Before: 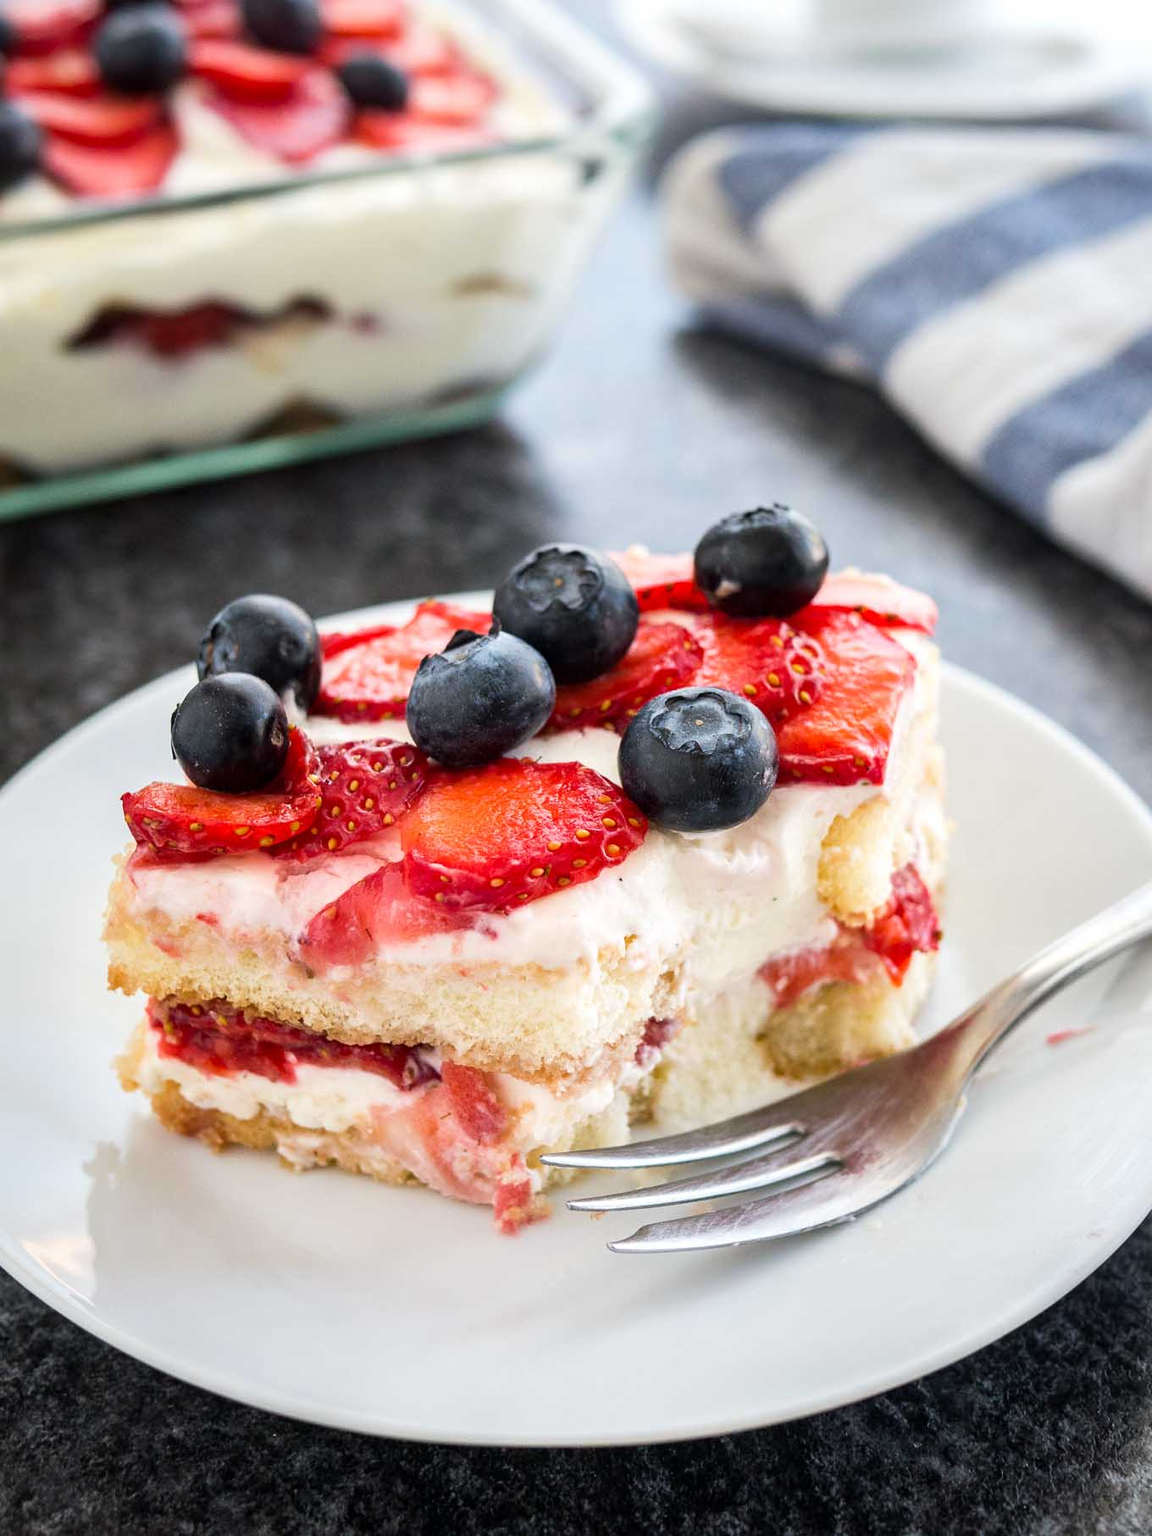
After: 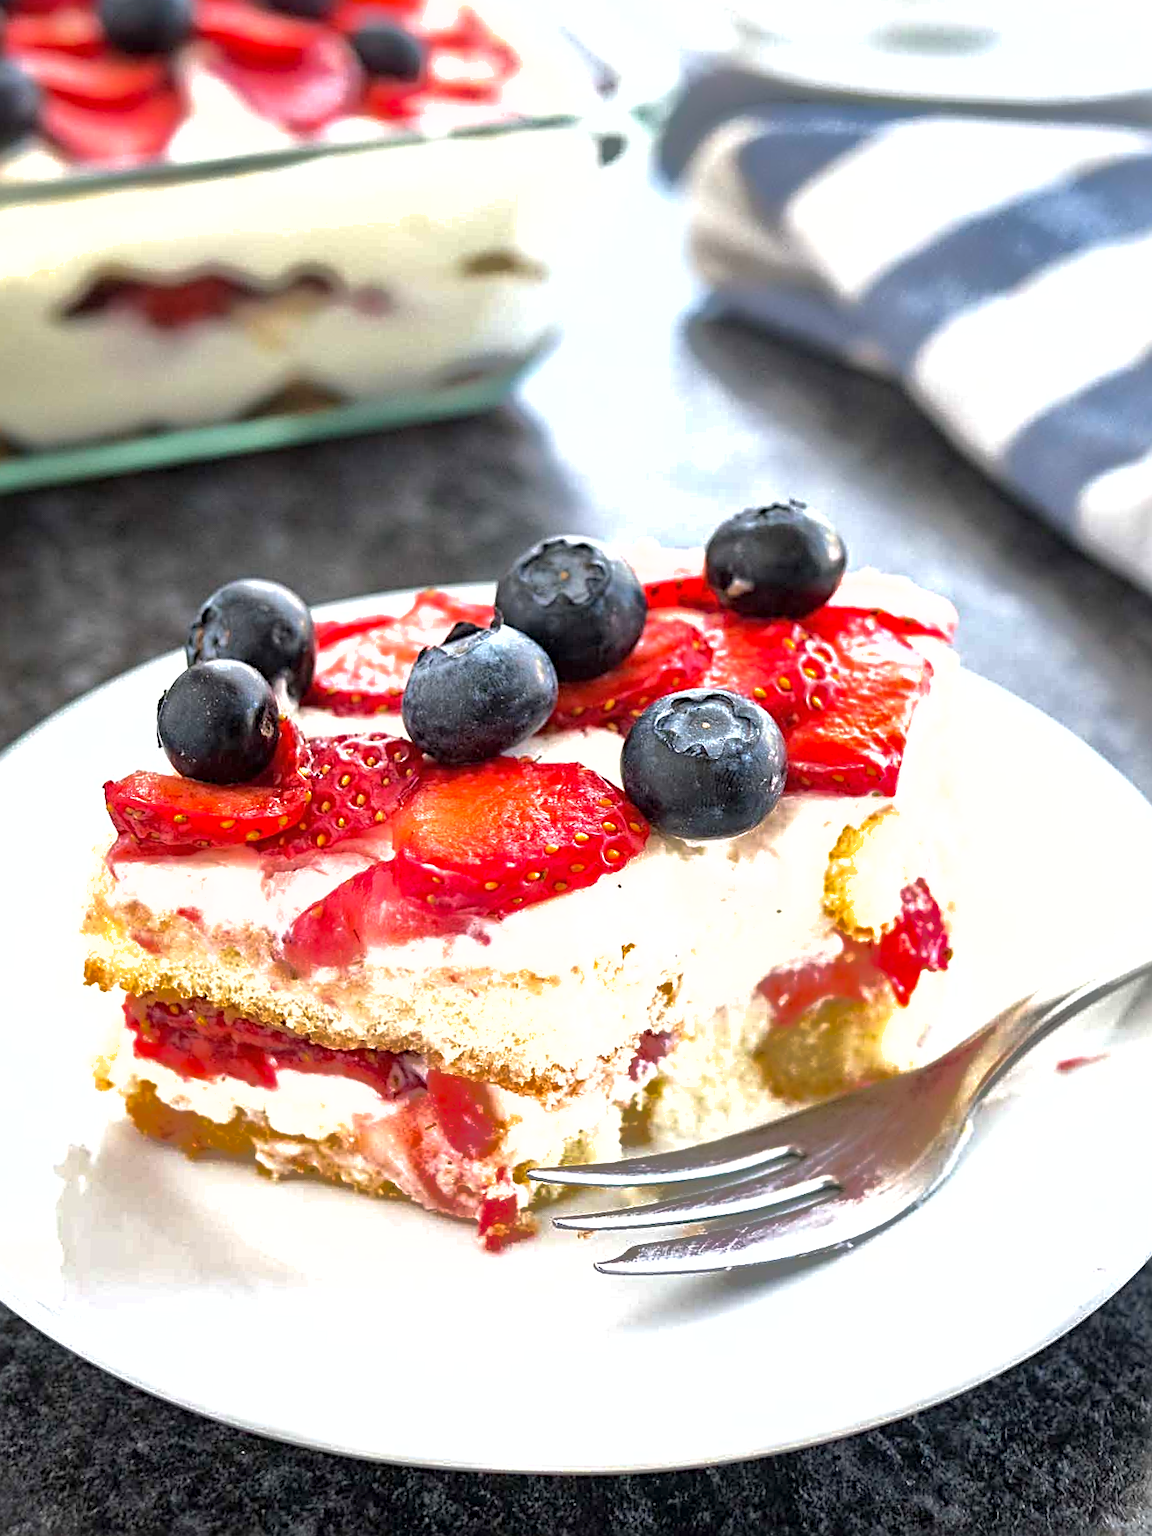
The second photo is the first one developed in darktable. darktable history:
crop and rotate: angle -1.69°
shadows and highlights: shadows 40, highlights -60
sharpen: radius 3.119
exposure: exposure 0.648 EV, compensate highlight preservation false
